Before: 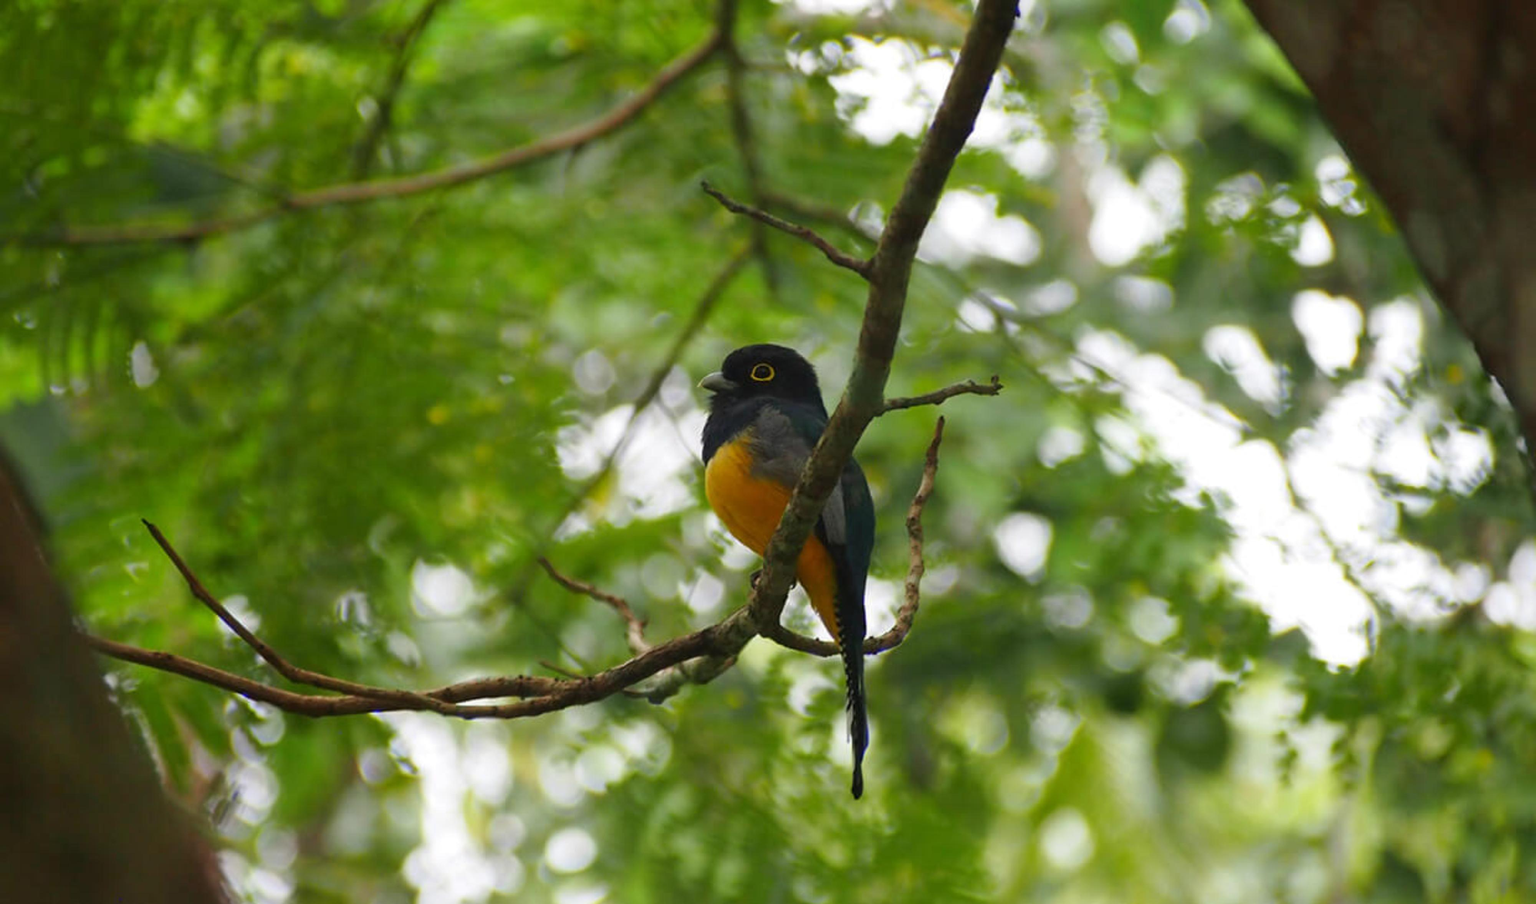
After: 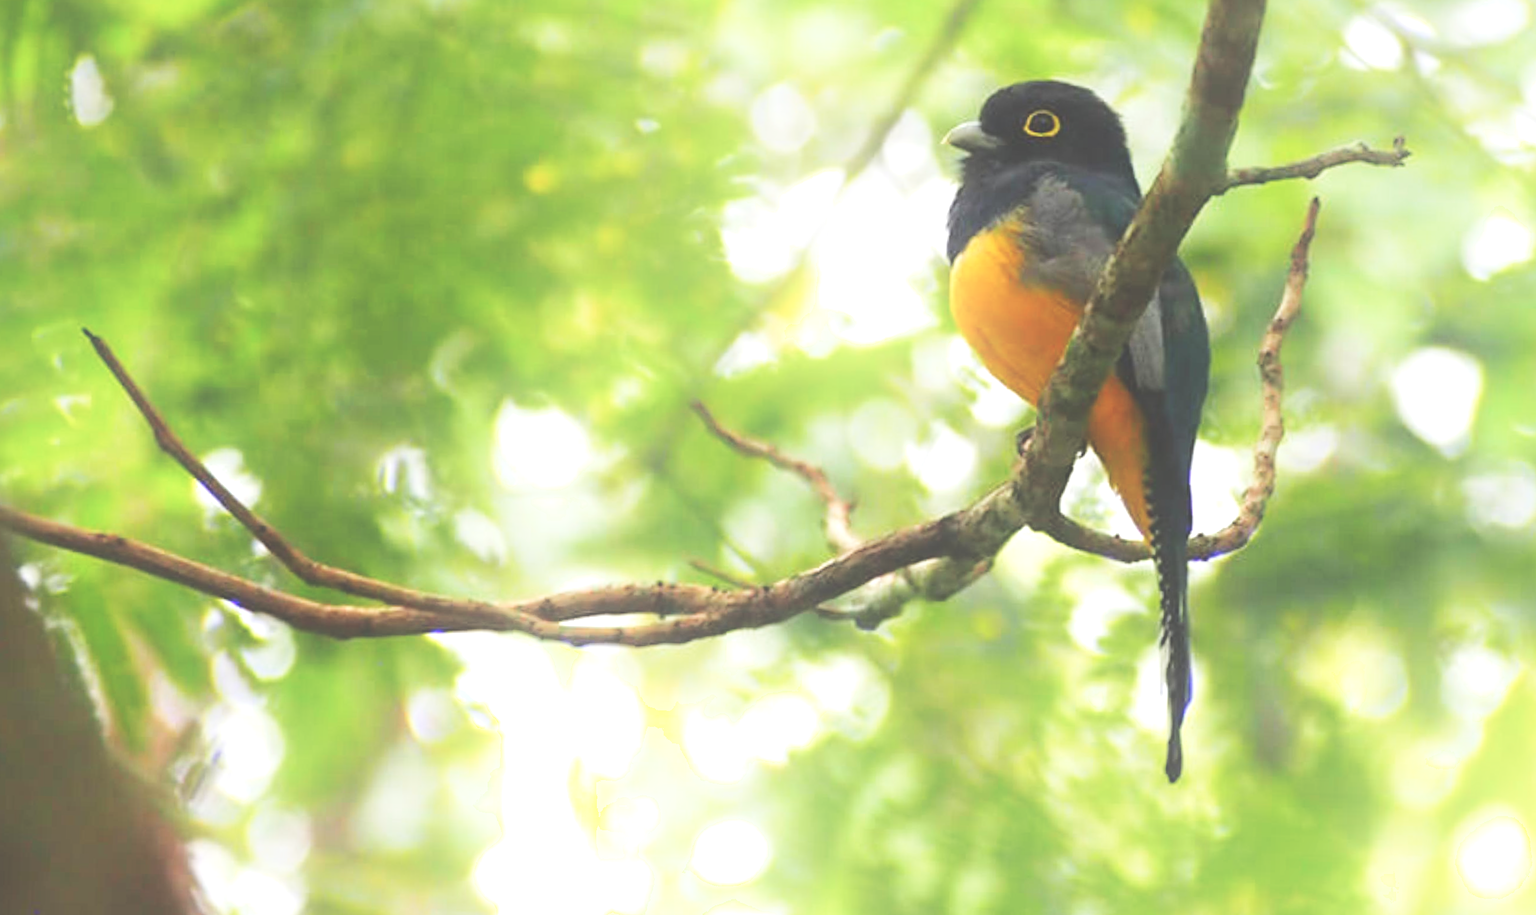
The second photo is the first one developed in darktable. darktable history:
shadows and highlights: shadows -25.46, highlights 49.35, soften with gaussian
exposure: black level correction -0.023, exposure 1.394 EV, compensate highlight preservation false
tone curve: curves: ch0 [(0, 0) (0.058, 0.027) (0.214, 0.183) (0.304, 0.288) (0.522, 0.549) (0.658, 0.7) (0.741, 0.775) (0.844, 0.866) (0.986, 0.957)]; ch1 [(0, 0) (0.172, 0.123) (0.312, 0.296) (0.437, 0.429) (0.471, 0.469) (0.502, 0.5) (0.513, 0.515) (0.572, 0.603) (0.617, 0.653) (0.68, 0.724) (0.889, 0.924) (1, 1)]; ch2 [(0, 0) (0.411, 0.424) (0.489, 0.49) (0.502, 0.5) (0.517, 0.519) (0.549, 0.578) (0.604, 0.628) (0.693, 0.686) (1, 1)], preserve colors none
crop and rotate: angle -1.25°, left 4.061%, top 31.668%, right 28.53%
